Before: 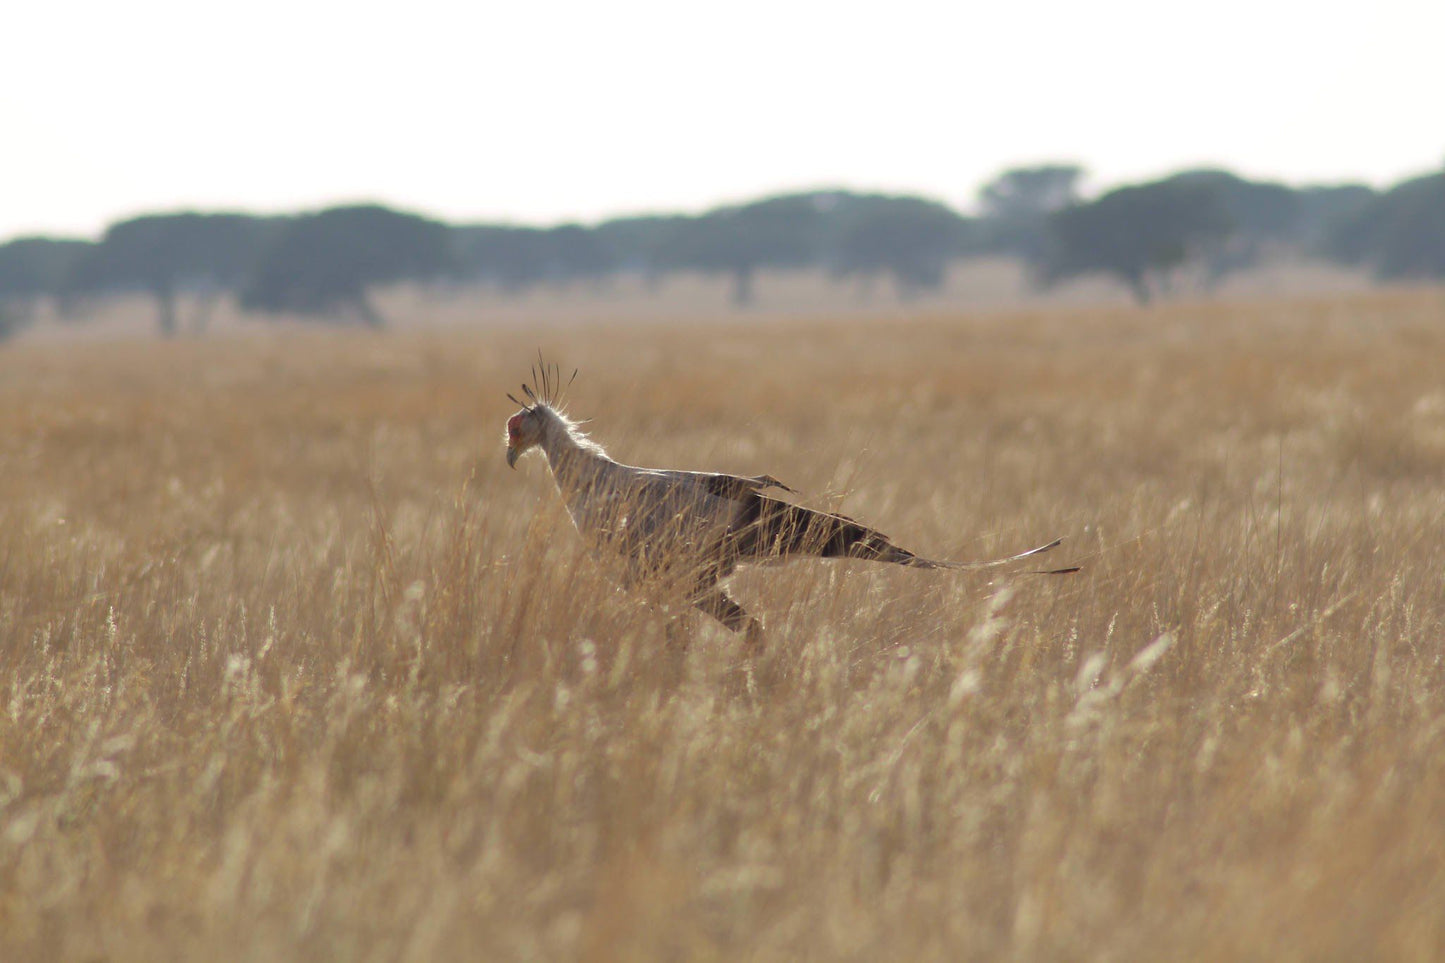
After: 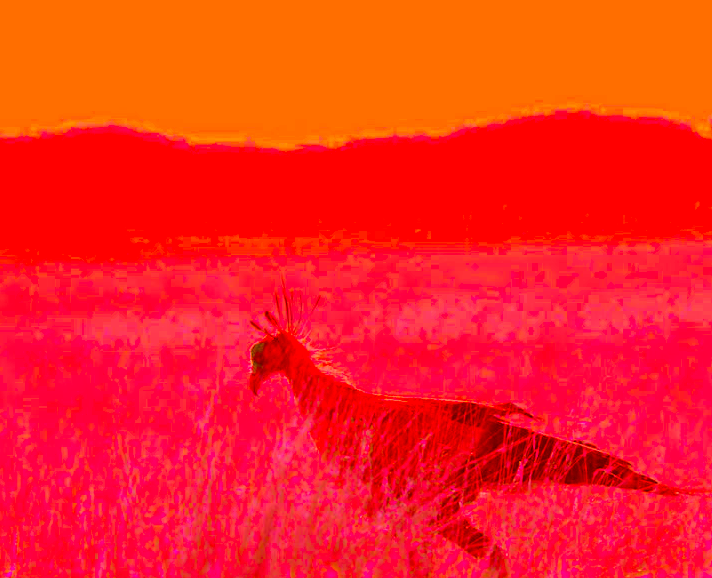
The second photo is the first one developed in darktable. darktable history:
rotate and perspective: automatic cropping off
crop: left 17.835%, top 7.675%, right 32.881%, bottom 32.213%
color correction: highlights a* -39.68, highlights b* -40, shadows a* -40, shadows b* -40, saturation -3
tone curve: curves: ch0 [(0, 0.013) (0.117, 0.081) (0.257, 0.259) (0.408, 0.45) (0.611, 0.64) (0.81, 0.857) (1, 1)]; ch1 [(0, 0) (0.287, 0.198) (0.501, 0.506) (0.56, 0.584) (0.715, 0.741) (0.976, 0.992)]; ch2 [(0, 0) (0.369, 0.362) (0.5, 0.5) (0.537, 0.547) (0.59, 0.603) (0.681, 0.754) (1, 1)], color space Lab, independent channels, preserve colors none
